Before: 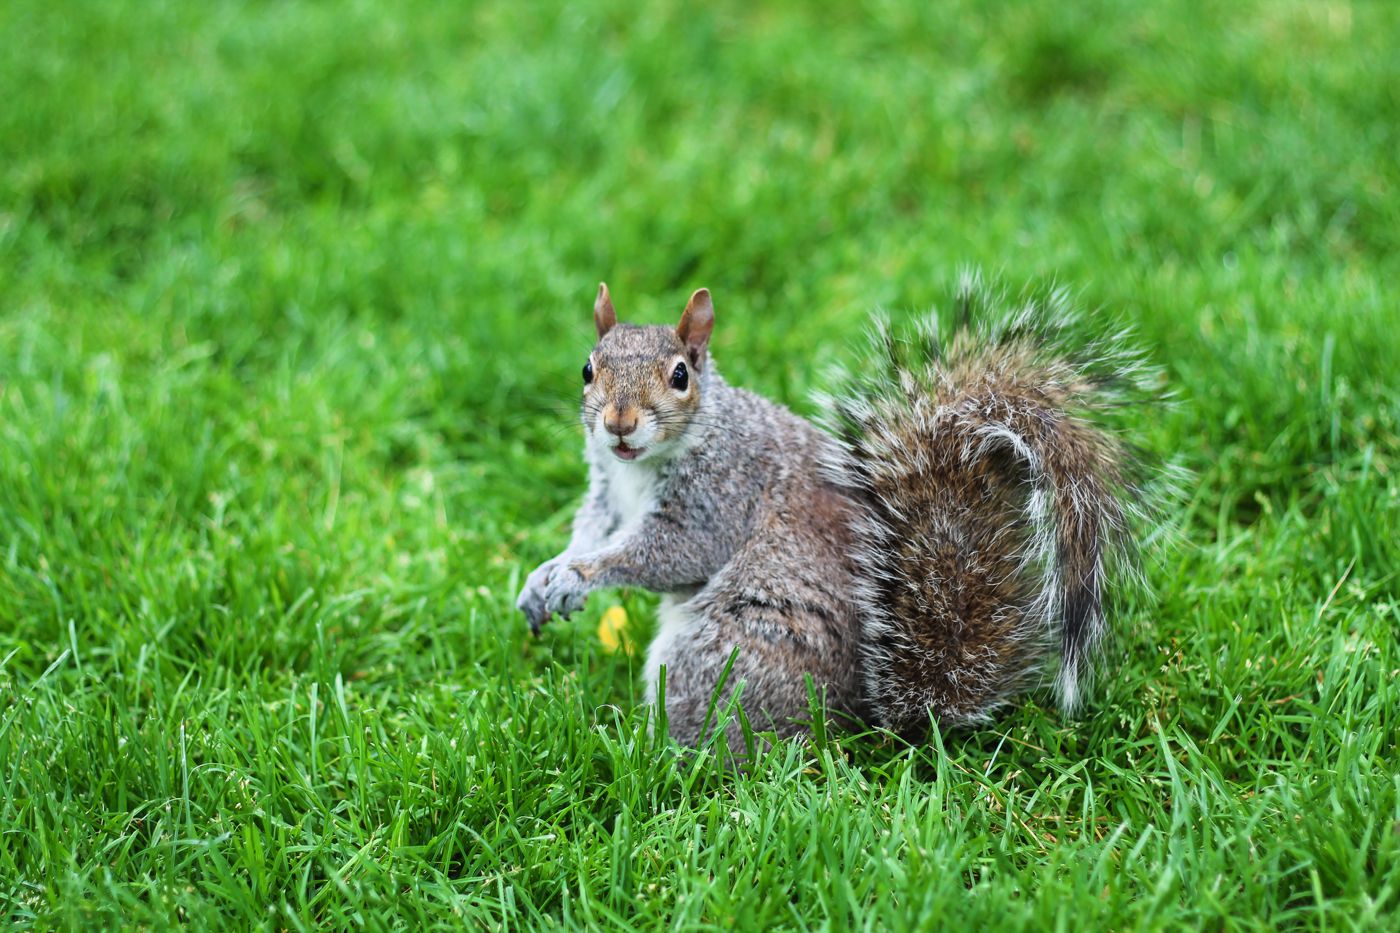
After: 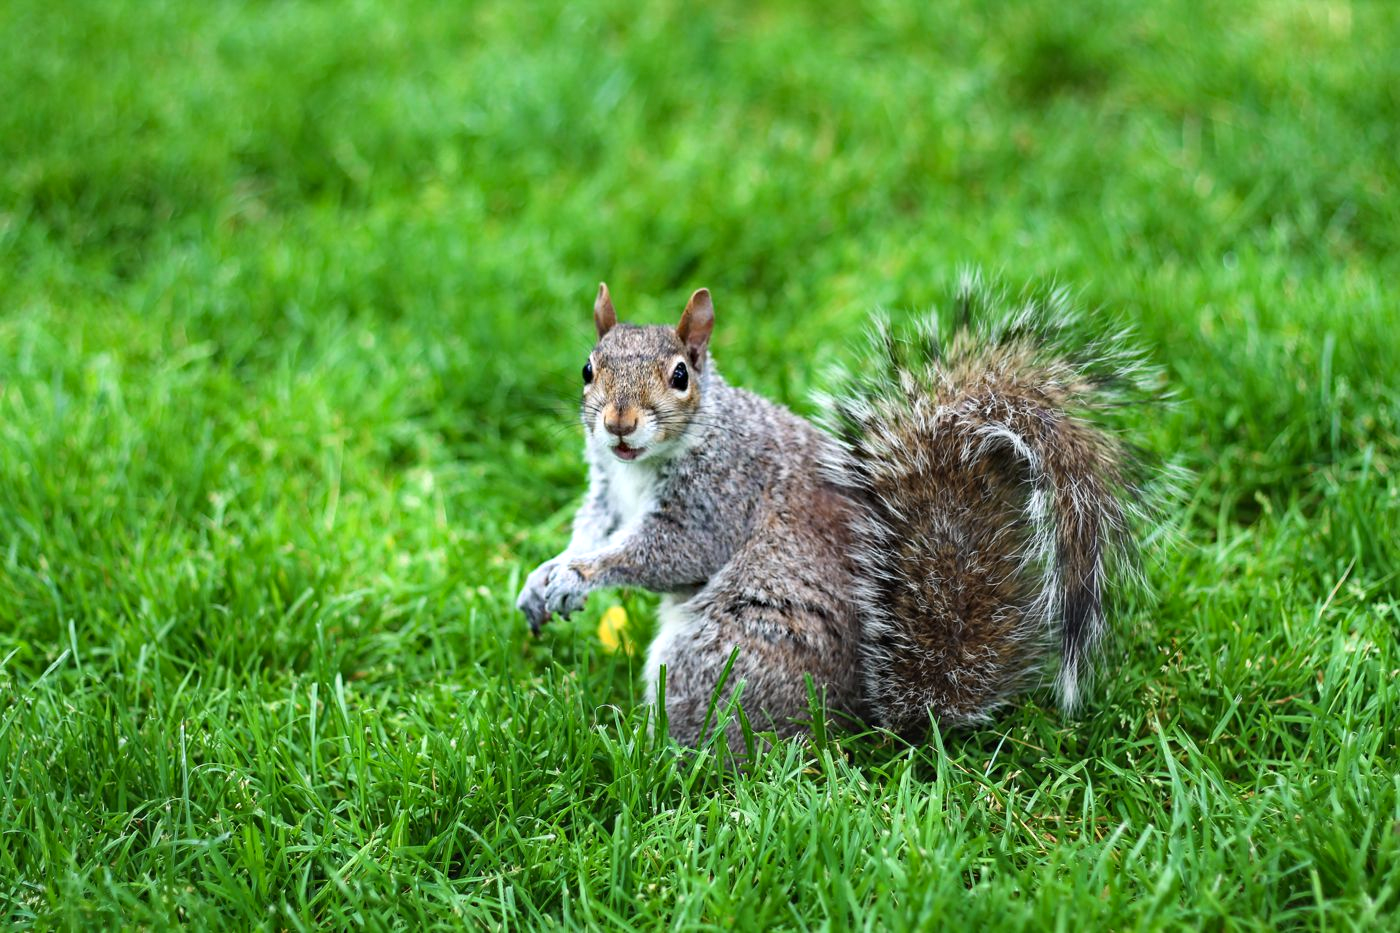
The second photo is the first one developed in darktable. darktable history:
tone equalizer: -8 EV -0.001 EV, -7 EV 0.001 EV, -6 EV -0.002 EV, -5 EV -0.003 EV, -4 EV -0.062 EV, -3 EV -0.222 EV, -2 EV -0.267 EV, -1 EV 0.105 EV, +0 EV 0.303 EV
haze removal: compatibility mode true, adaptive false
